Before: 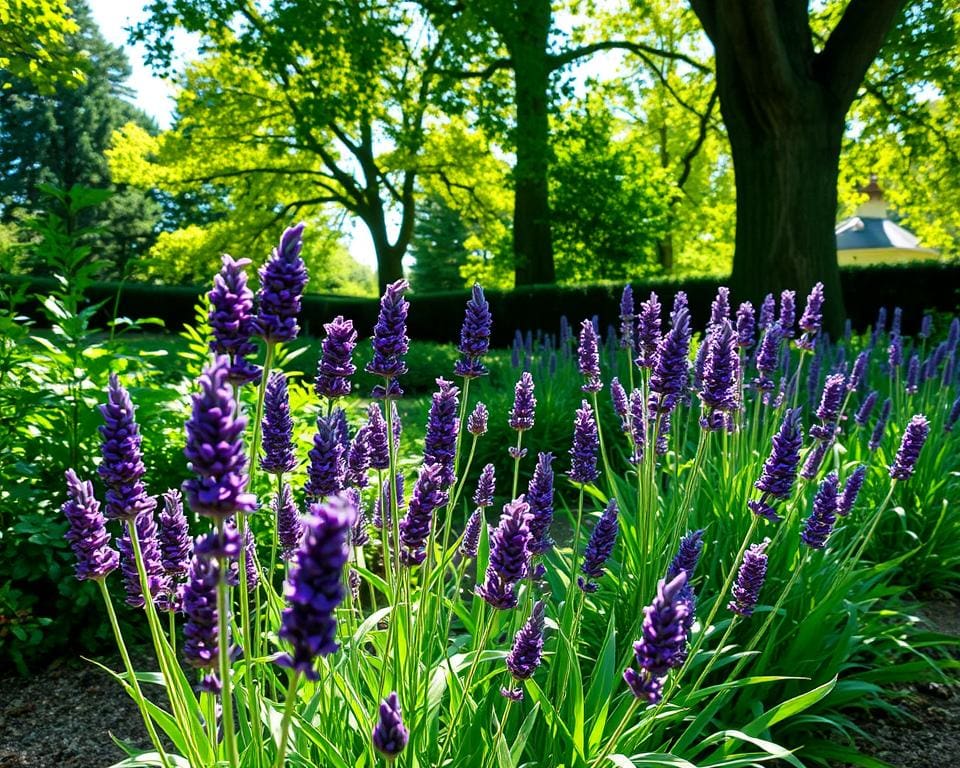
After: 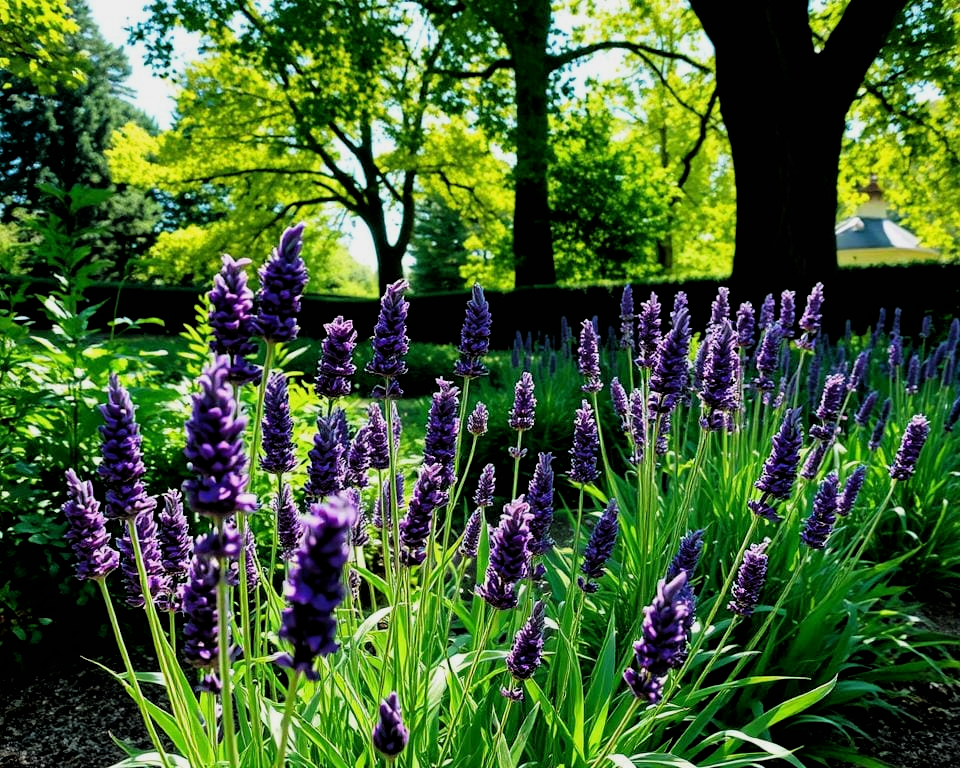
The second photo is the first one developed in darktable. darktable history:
filmic rgb: black relative exposure -3.92 EV, white relative exposure 3.14 EV, hardness 2.87
tone equalizer: on, module defaults
